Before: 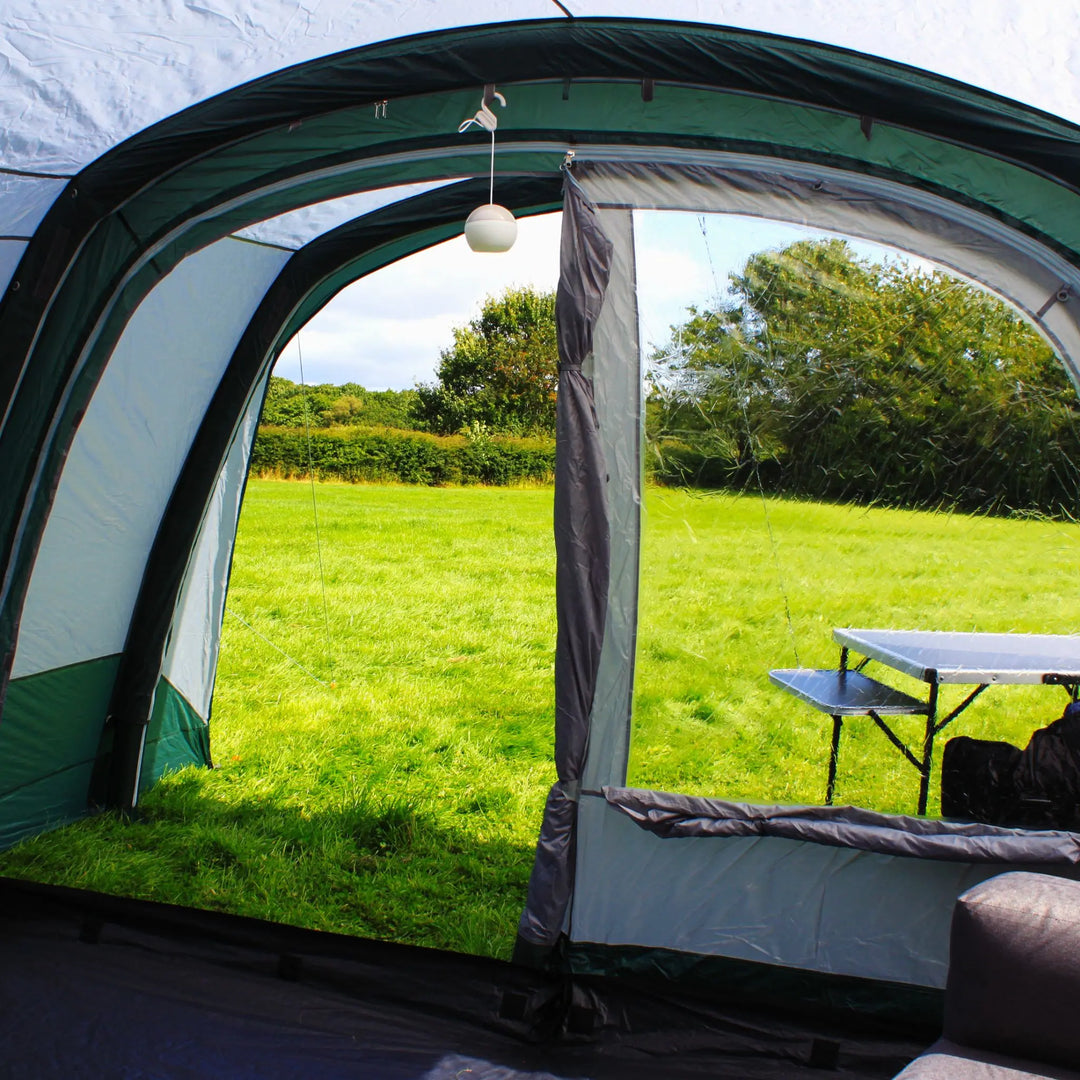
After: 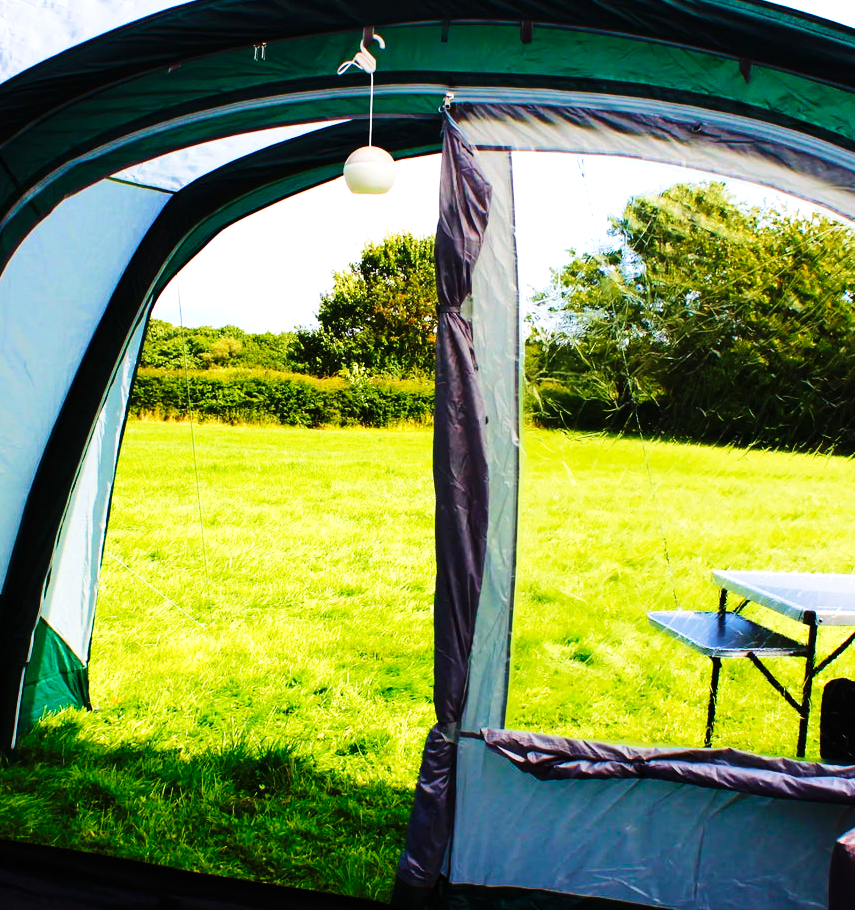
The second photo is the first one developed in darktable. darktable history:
crop: left 11.225%, top 5.381%, right 9.565%, bottom 10.314%
tone equalizer: -8 EV -0.417 EV, -7 EV -0.389 EV, -6 EV -0.333 EV, -5 EV -0.222 EV, -3 EV 0.222 EV, -2 EV 0.333 EV, -1 EV 0.389 EV, +0 EV 0.417 EV, edges refinement/feathering 500, mask exposure compensation -1.57 EV, preserve details no
base curve: curves: ch0 [(0, 0) (0.036, 0.025) (0.121, 0.166) (0.206, 0.329) (0.605, 0.79) (1, 1)], preserve colors none
velvia: strength 67.07%, mid-tones bias 0.972
